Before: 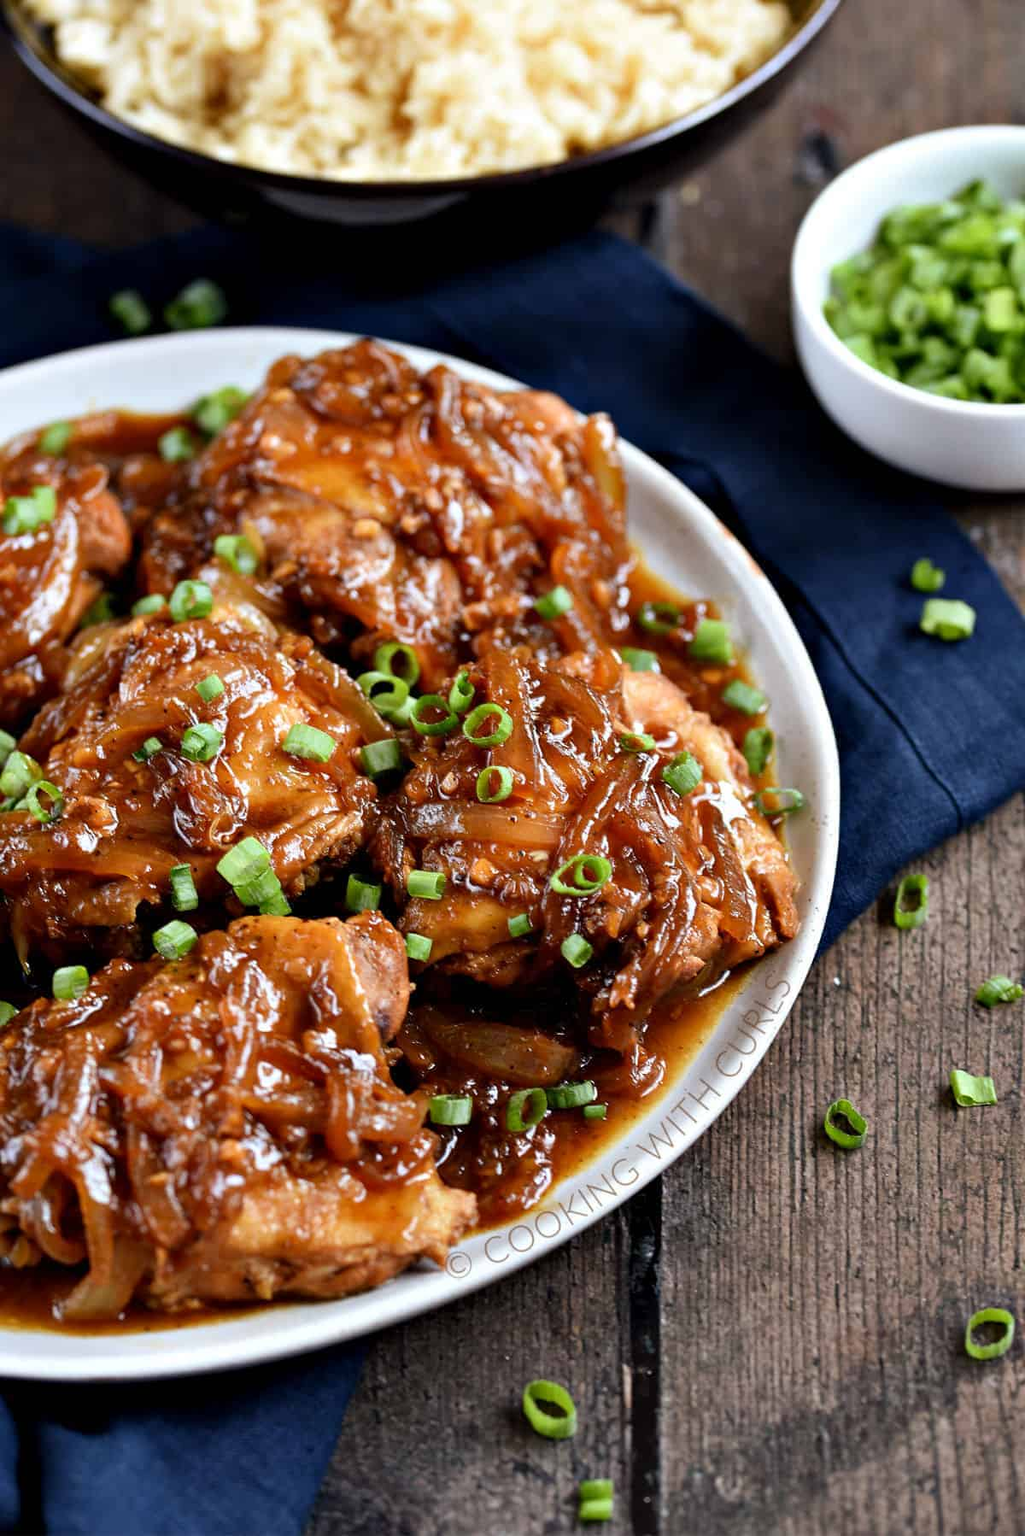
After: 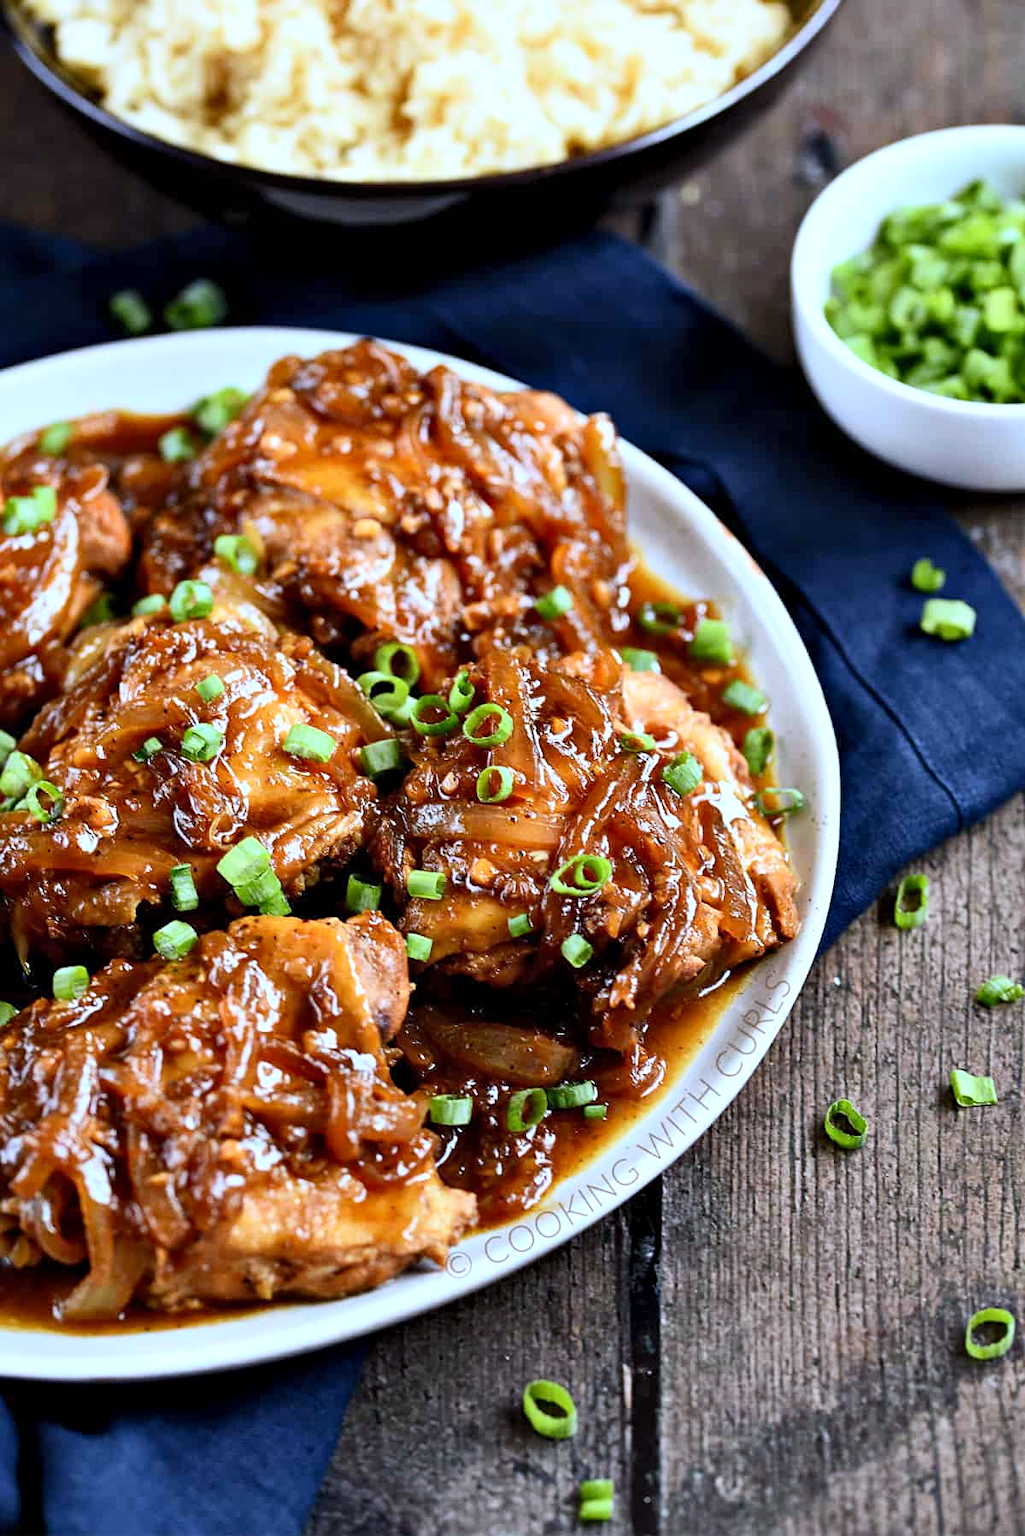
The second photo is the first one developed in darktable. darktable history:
white balance: red 0.924, blue 1.095
sharpen: amount 0.2
local contrast: mode bilateral grid, contrast 20, coarseness 50, detail 120%, midtone range 0.2
contrast brightness saturation: contrast 0.2, brightness 0.15, saturation 0.14
